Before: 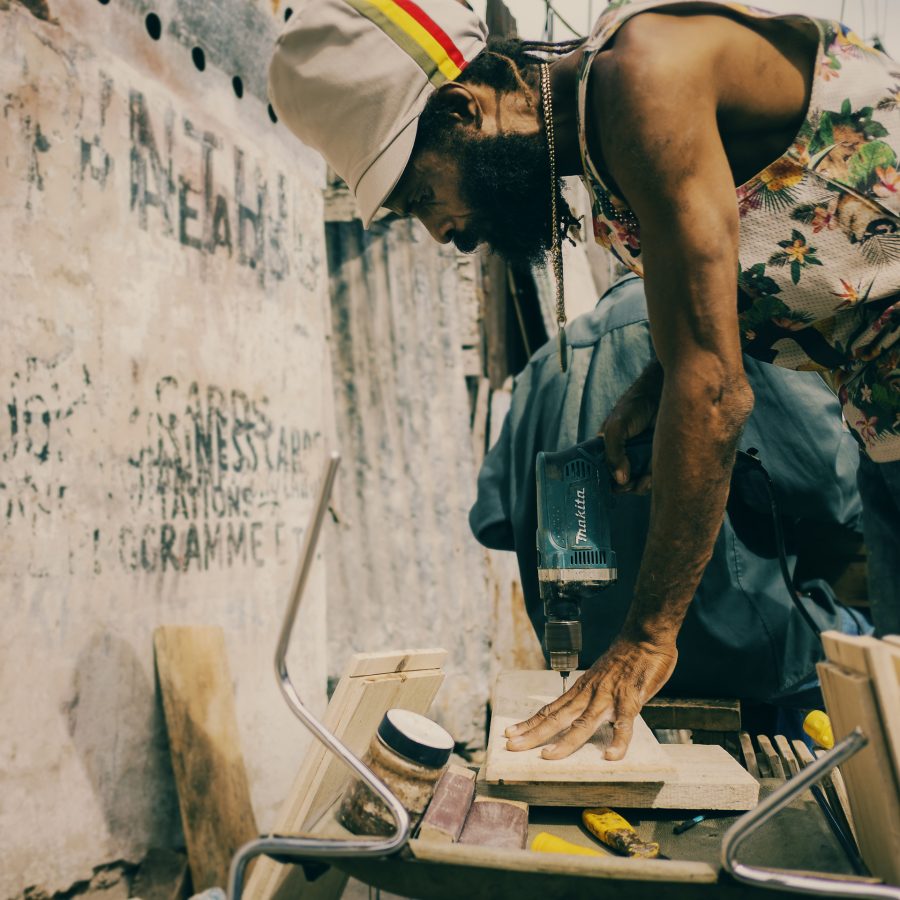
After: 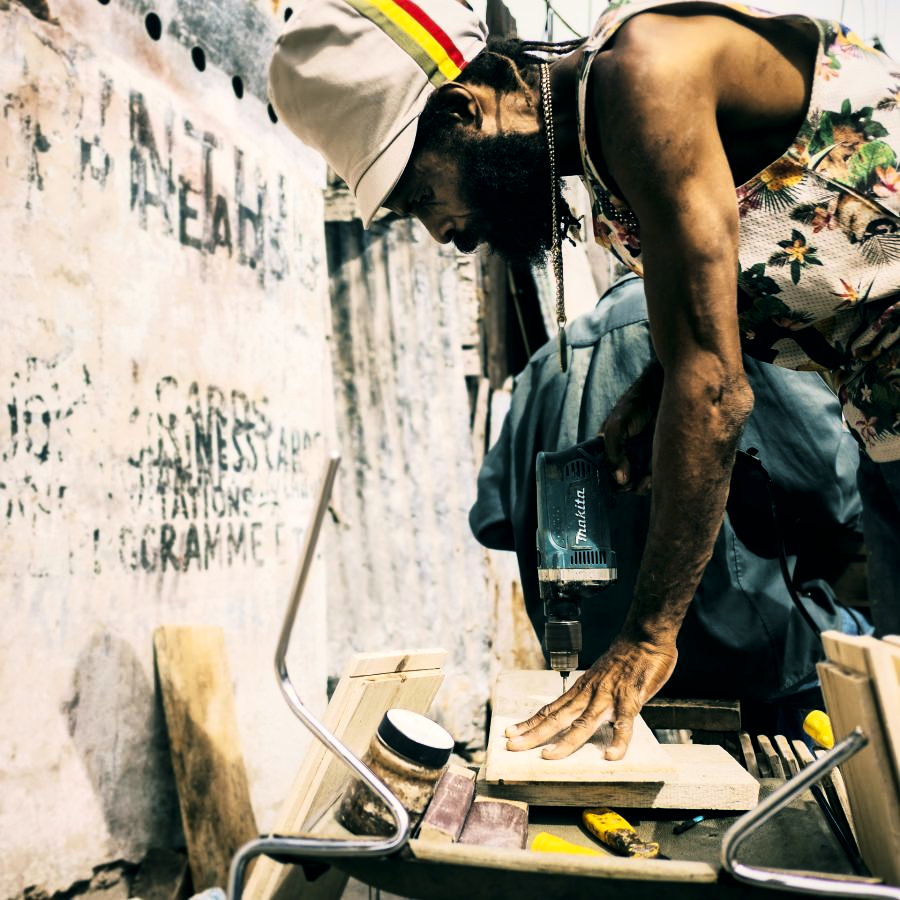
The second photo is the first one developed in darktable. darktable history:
tone curve: curves: ch0 [(0, 0) (0.042, 0.01) (0.223, 0.123) (0.59, 0.574) (0.802, 0.868) (1, 1)], color space Lab, linked channels, preserve colors none
contrast brightness saturation: contrast 0.2, brightness 0.16, saturation 0.22
white balance: red 0.967, blue 1.049
local contrast: mode bilateral grid, contrast 20, coarseness 50, detail 161%, midtone range 0.2
